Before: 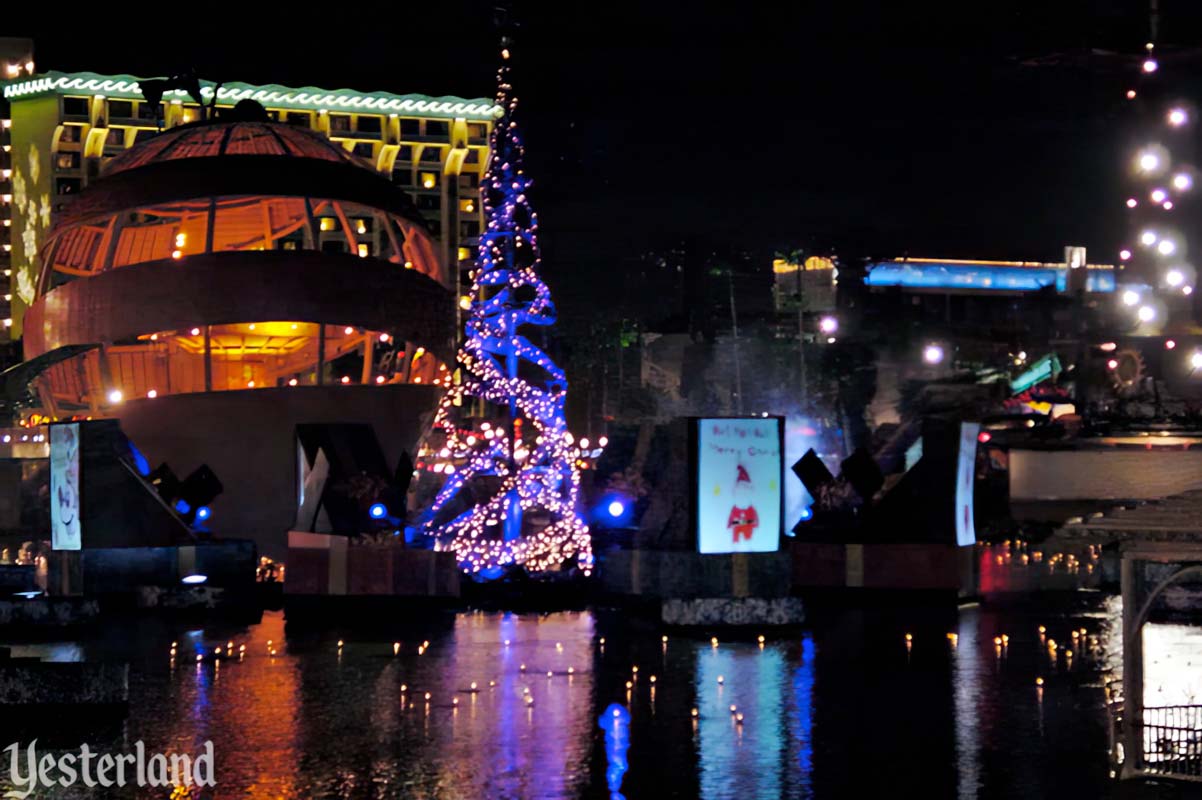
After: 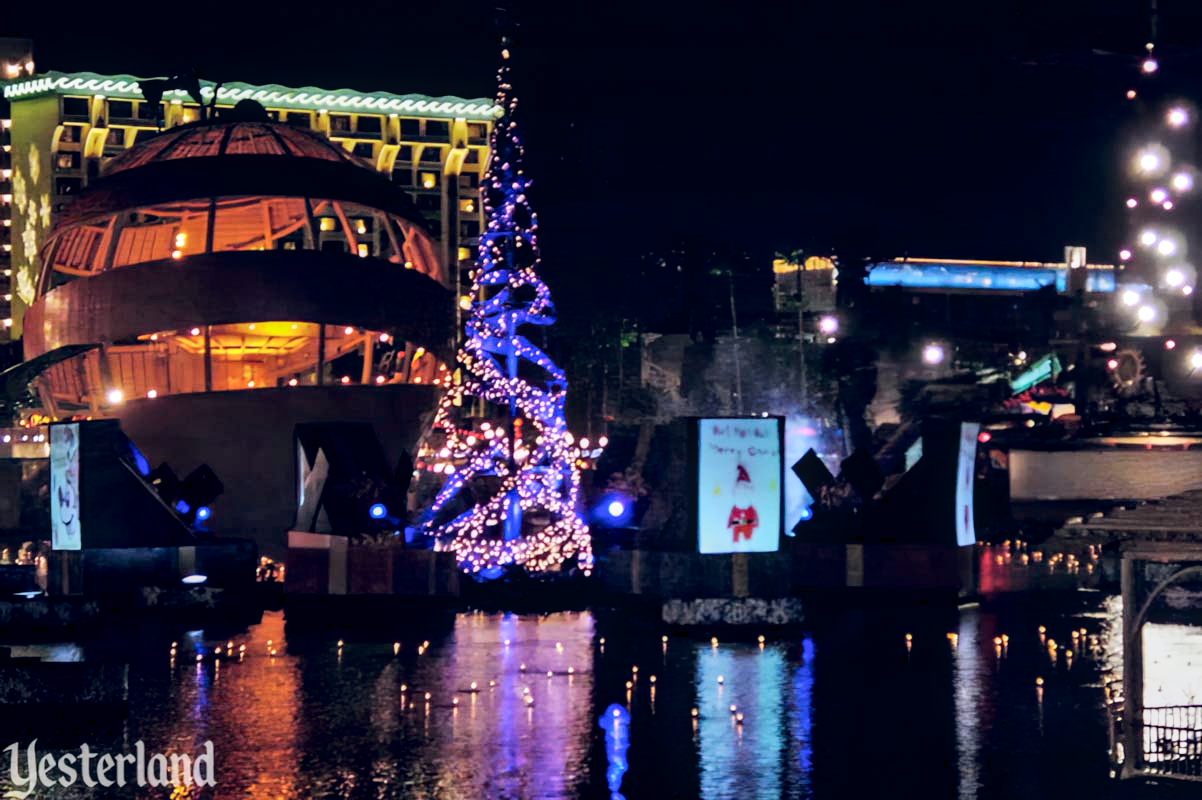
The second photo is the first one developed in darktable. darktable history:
local contrast: on, module defaults
tone curve: curves: ch0 [(0, 0) (0.004, 0.001) (0.133, 0.112) (0.325, 0.362) (0.832, 0.893) (1, 1)], color space Lab, independent channels, preserve colors none
color balance rgb: global offset › chroma 0.124%, global offset › hue 254.03°, perceptual saturation grading › global saturation 0.701%, saturation formula JzAzBz (2021)
